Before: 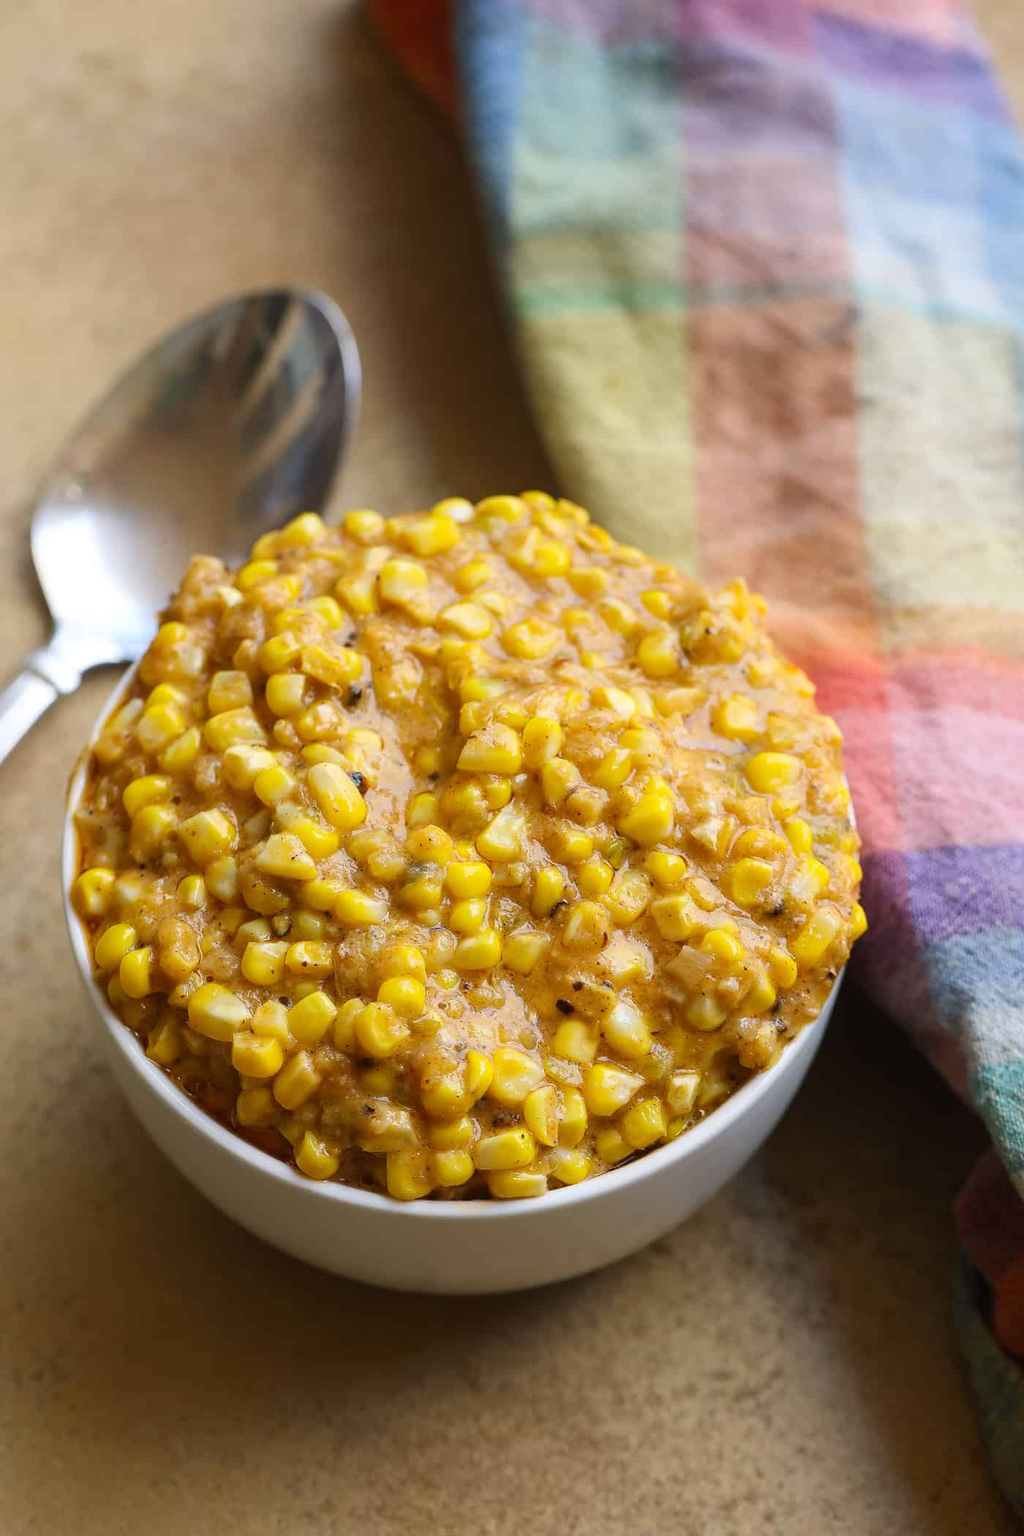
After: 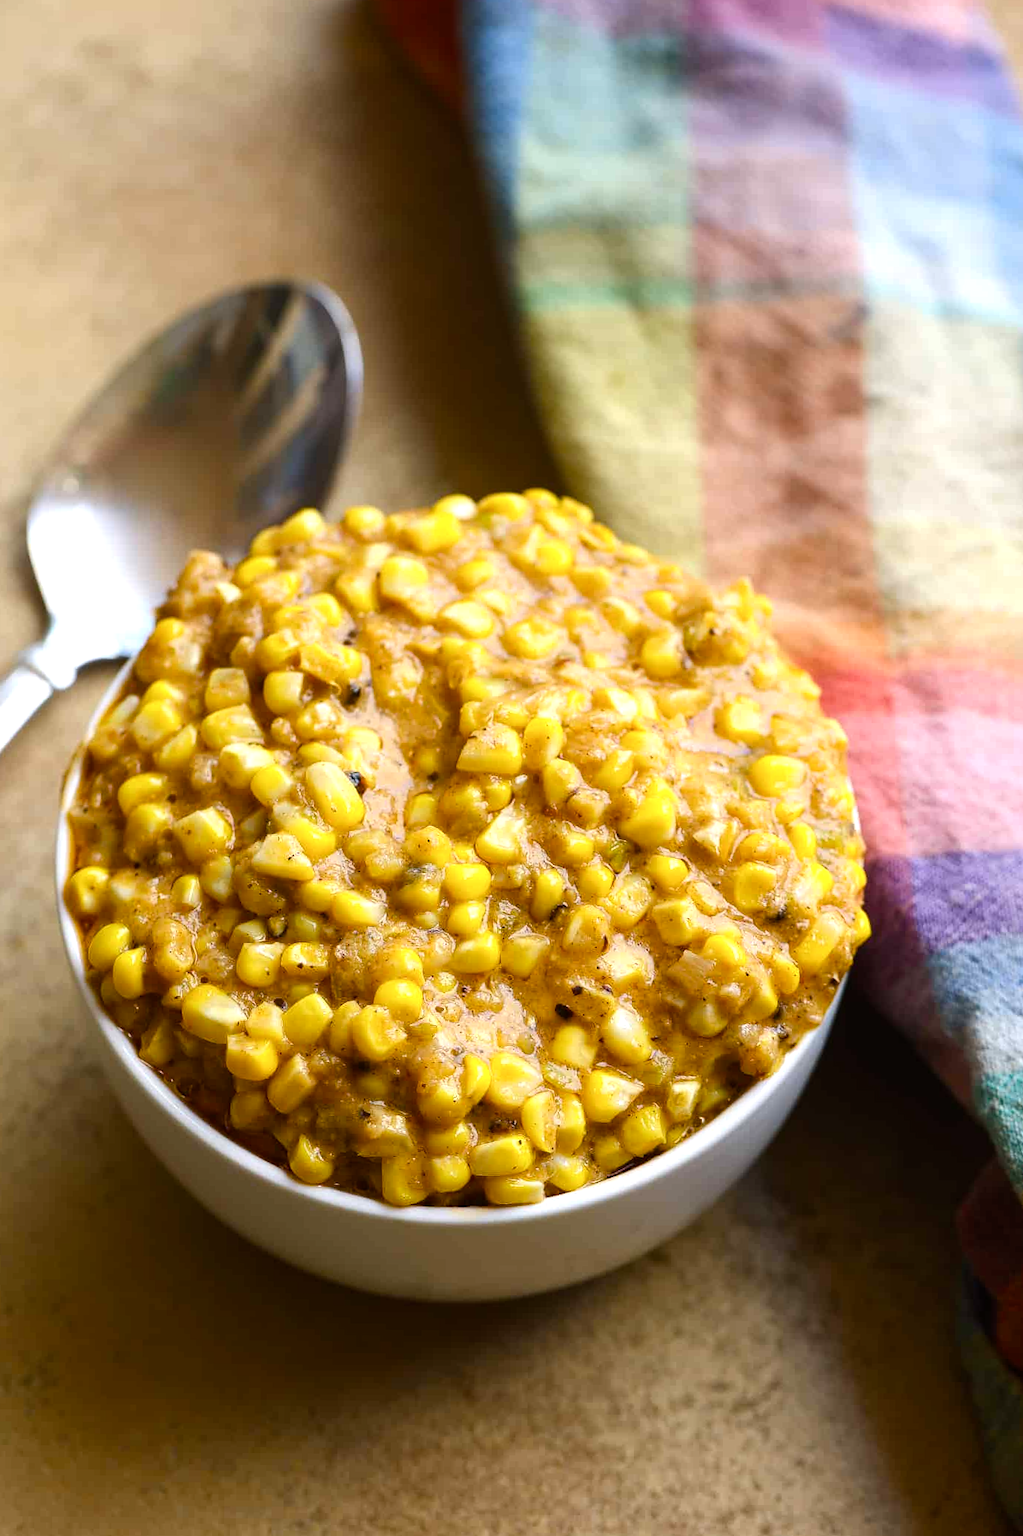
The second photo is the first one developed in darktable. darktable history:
crop and rotate: angle -0.5°
rgb curve: mode RGB, independent channels
color balance rgb: shadows lift › luminance -20%, power › hue 72.24°, highlights gain › luminance 15%, global offset › hue 171.6°, perceptual saturation grading › highlights -15%, perceptual saturation grading › shadows 25%, global vibrance 30%, contrast 10%
